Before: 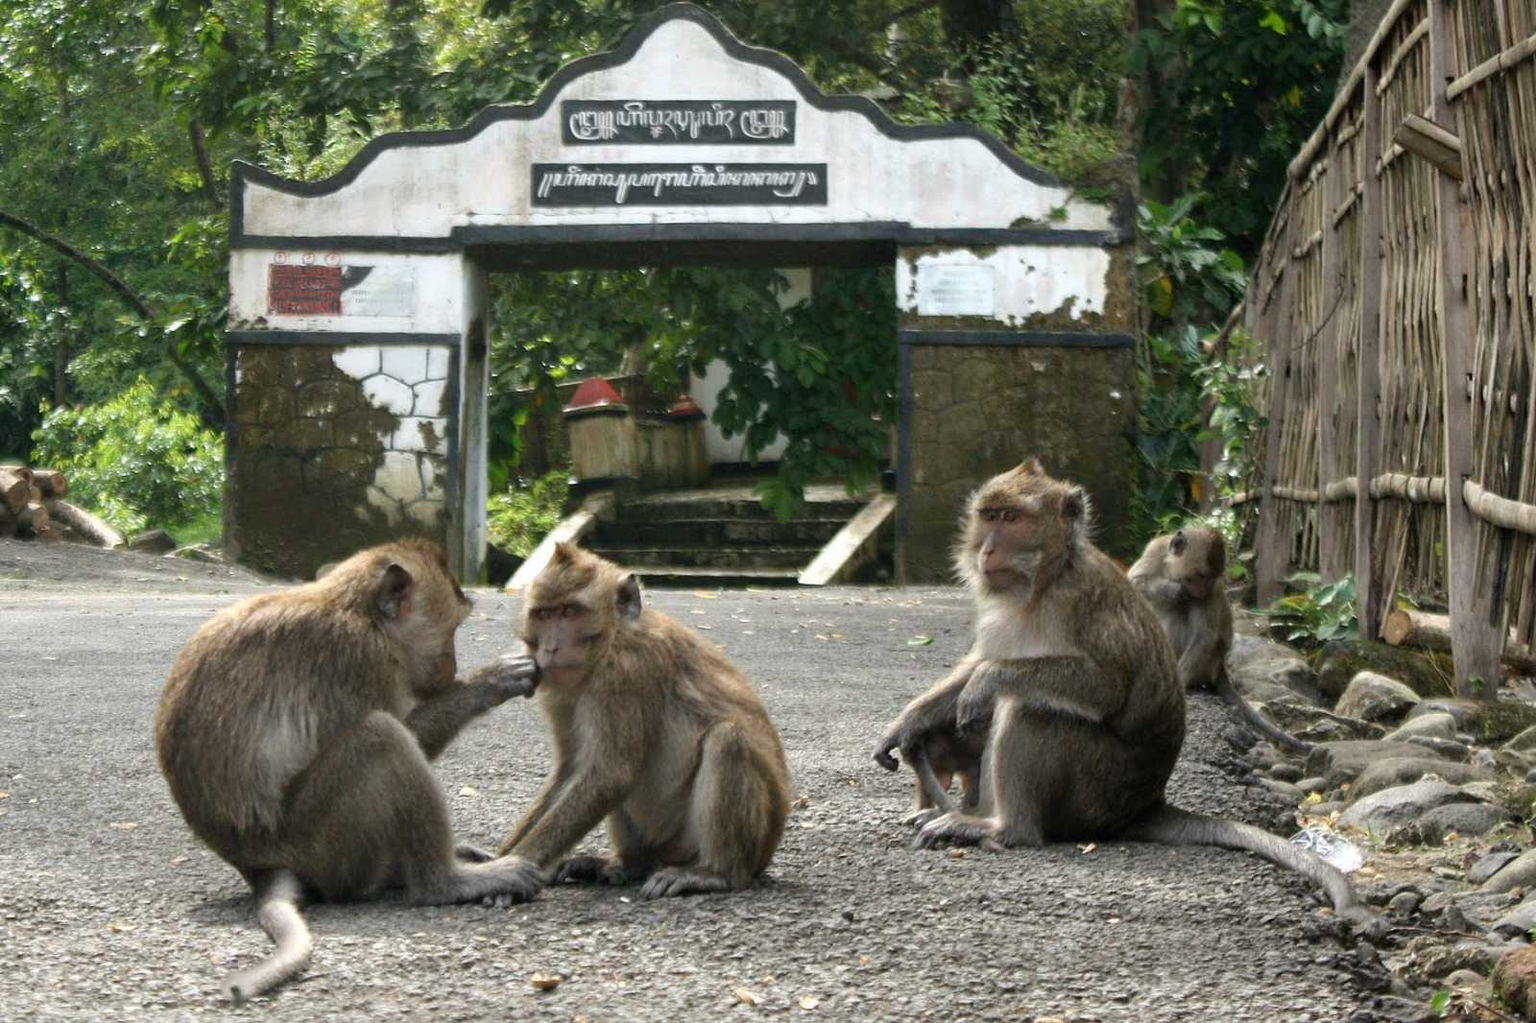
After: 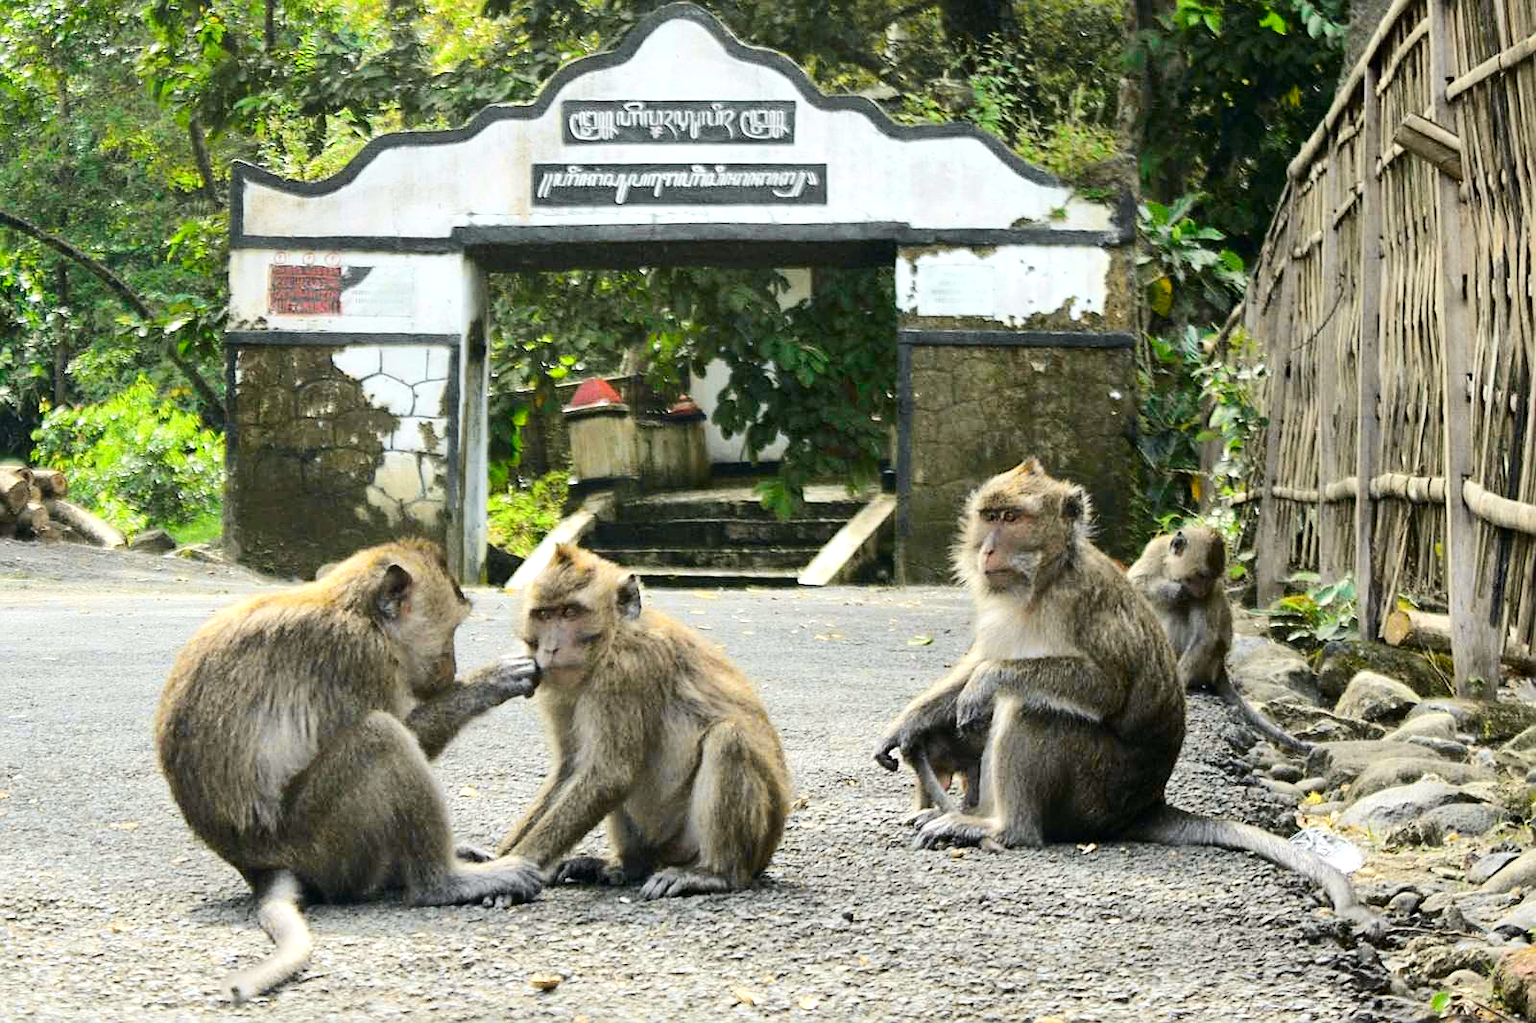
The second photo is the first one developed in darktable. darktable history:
sharpen: on, module defaults
exposure: black level correction 0, exposure 0.498 EV, compensate exposure bias true, compensate highlight preservation false
tone curve: curves: ch0 [(0, 0) (0.11, 0.081) (0.256, 0.259) (0.398, 0.475) (0.498, 0.611) (0.65, 0.757) (0.835, 0.883) (1, 0.961)]; ch1 [(0, 0) (0.346, 0.307) (0.408, 0.369) (0.453, 0.457) (0.482, 0.479) (0.502, 0.498) (0.521, 0.51) (0.553, 0.554) (0.618, 0.65) (0.693, 0.727) (1, 1)]; ch2 [(0, 0) (0.366, 0.337) (0.434, 0.46) (0.485, 0.494) (0.5, 0.494) (0.511, 0.508) (0.537, 0.55) (0.579, 0.599) (0.621, 0.693) (1, 1)], color space Lab, independent channels, preserve colors none
